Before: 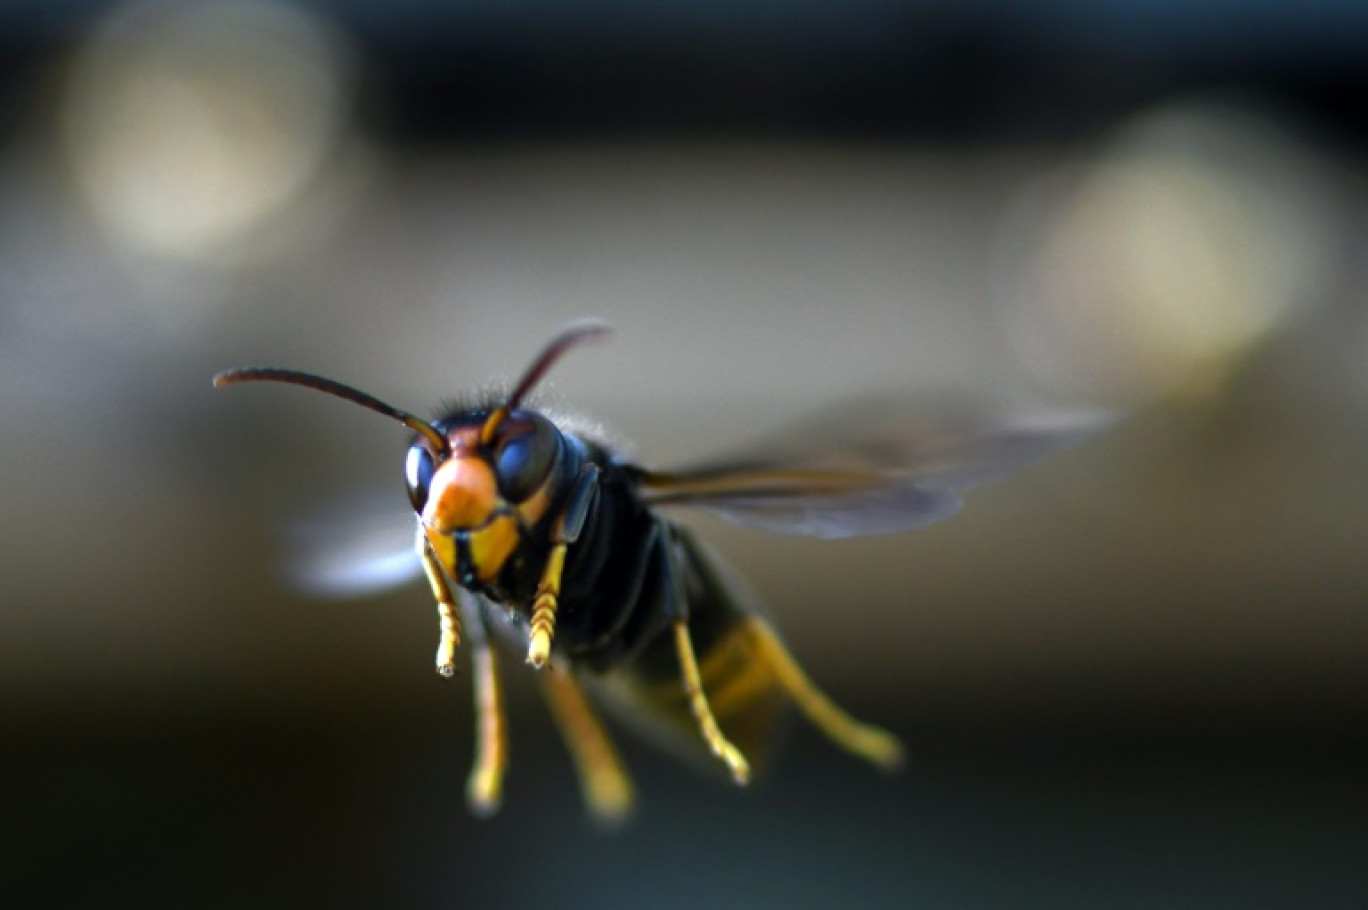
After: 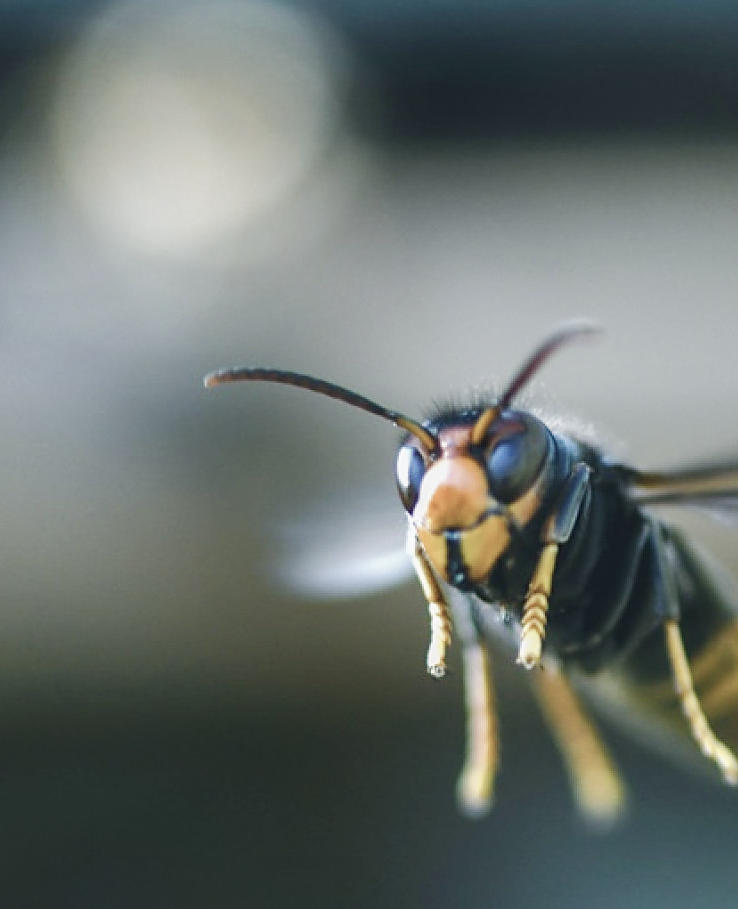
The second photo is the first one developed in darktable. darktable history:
crop: left 0.676%, right 45.337%, bottom 0.087%
exposure: black level correction -0.005, exposure 0.051 EV, compensate highlight preservation false
color balance rgb: power › luminance -7.847%, power › chroma 1.084%, power › hue 217.26°, perceptual saturation grading › global saturation 27.606%, perceptual saturation grading › highlights -25.068%, perceptual saturation grading › shadows 25.139%, hue shift -2.26°, perceptual brilliance grading › mid-tones 10.366%, perceptual brilliance grading › shadows 15.075%, contrast -21.019%
base curve: curves: ch0 [(0, 0) (0.204, 0.334) (0.55, 0.733) (1, 1)], preserve colors none
sharpen: on, module defaults
color correction: highlights b* -0.014, saturation 0.499
local contrast: on, module defaults
